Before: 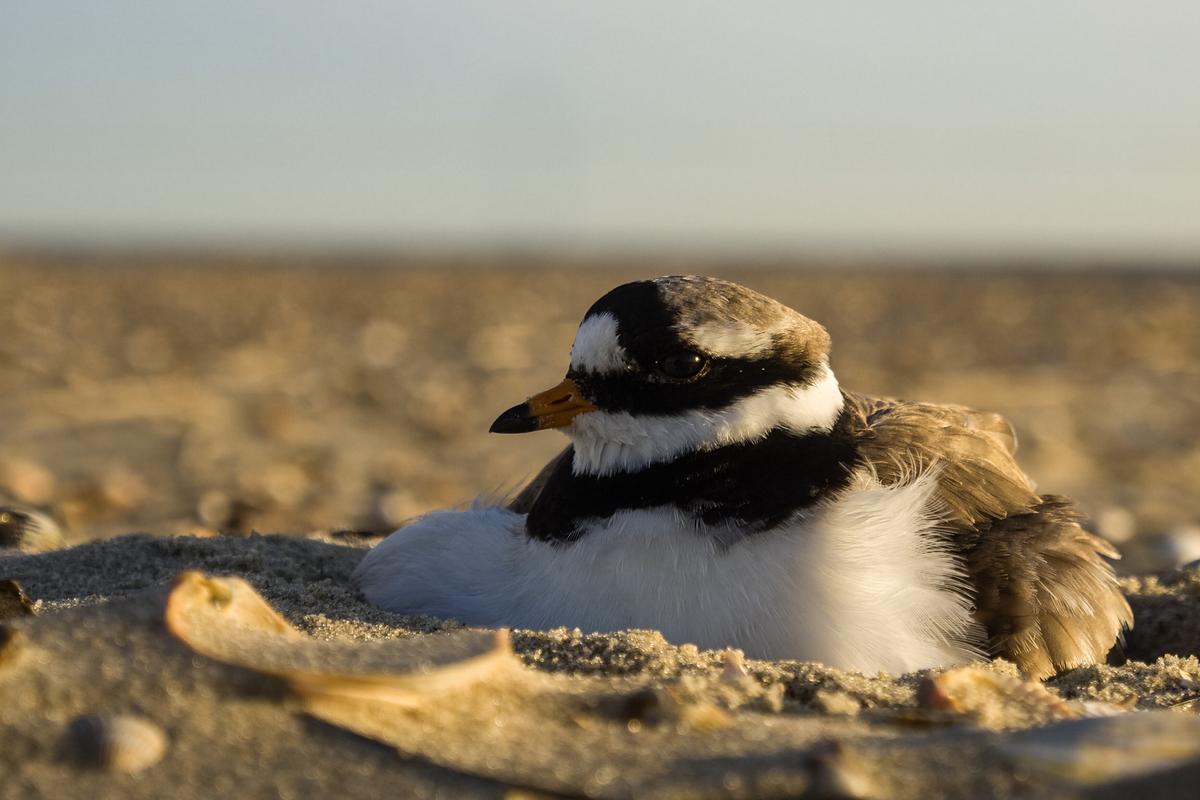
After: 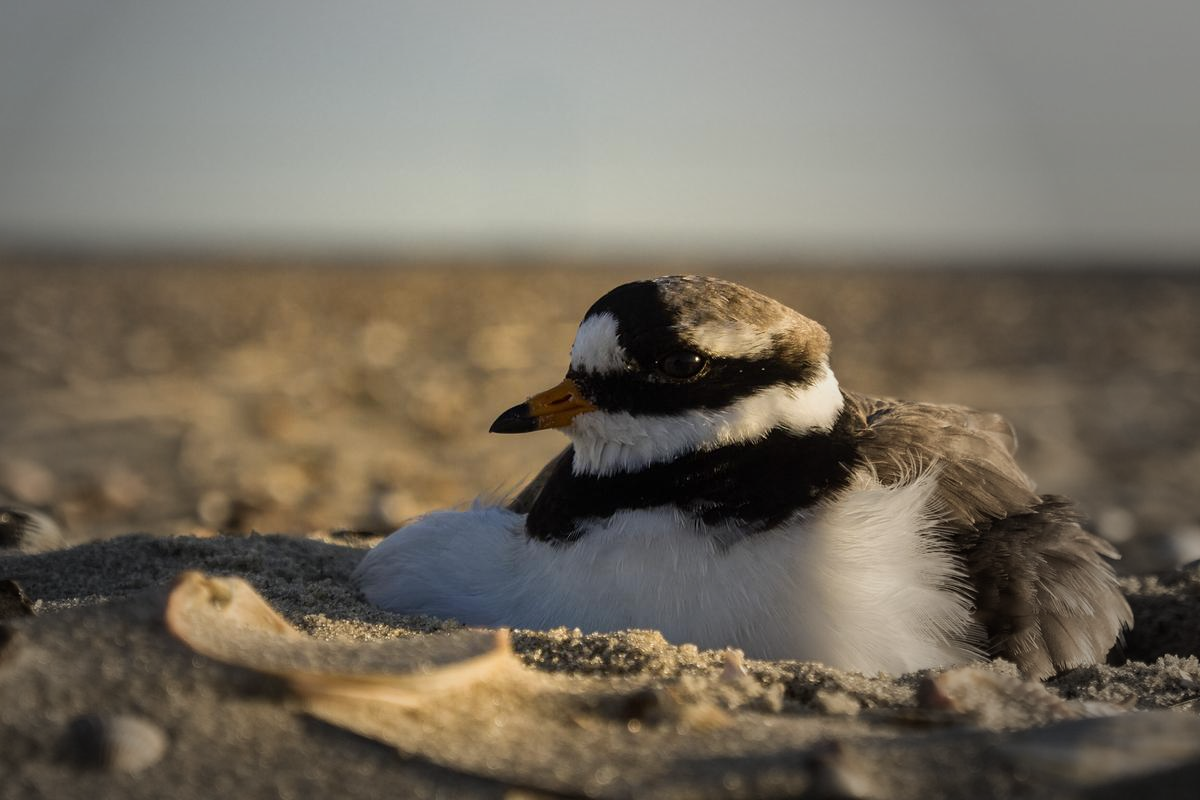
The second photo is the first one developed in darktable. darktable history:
vignetting: fall-off start 33.76%, fall-off radius 64.94%, brightness -0.575, center (-0.12, -0.002), width/height ratio 0.959
